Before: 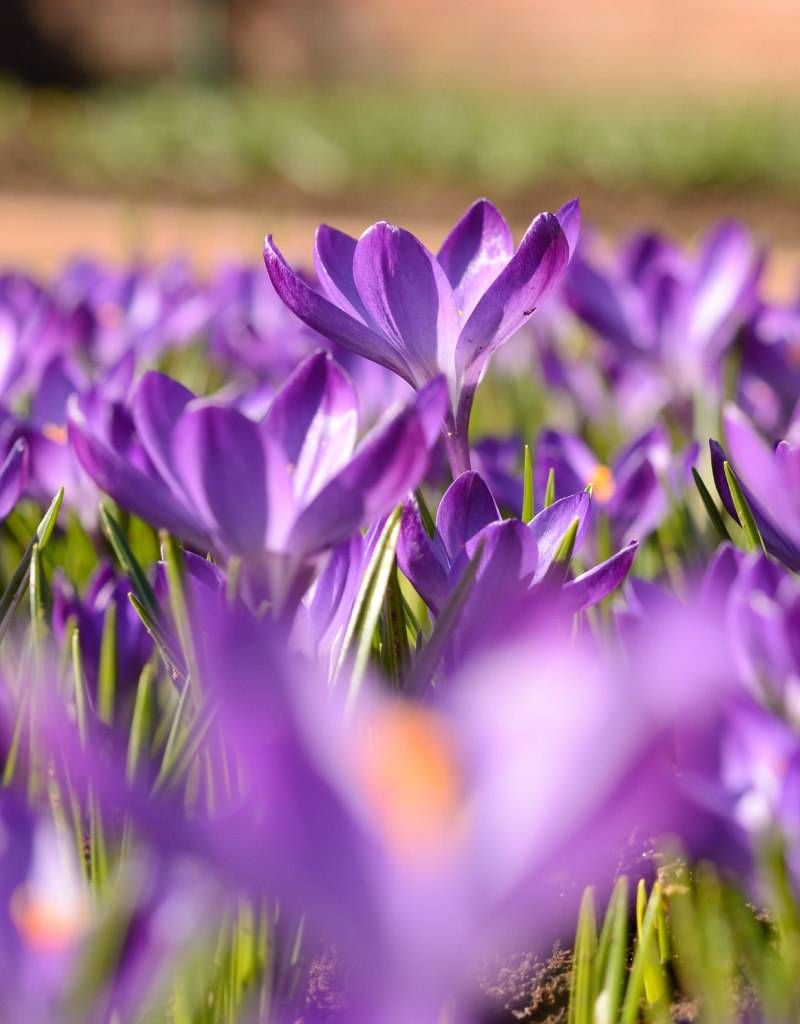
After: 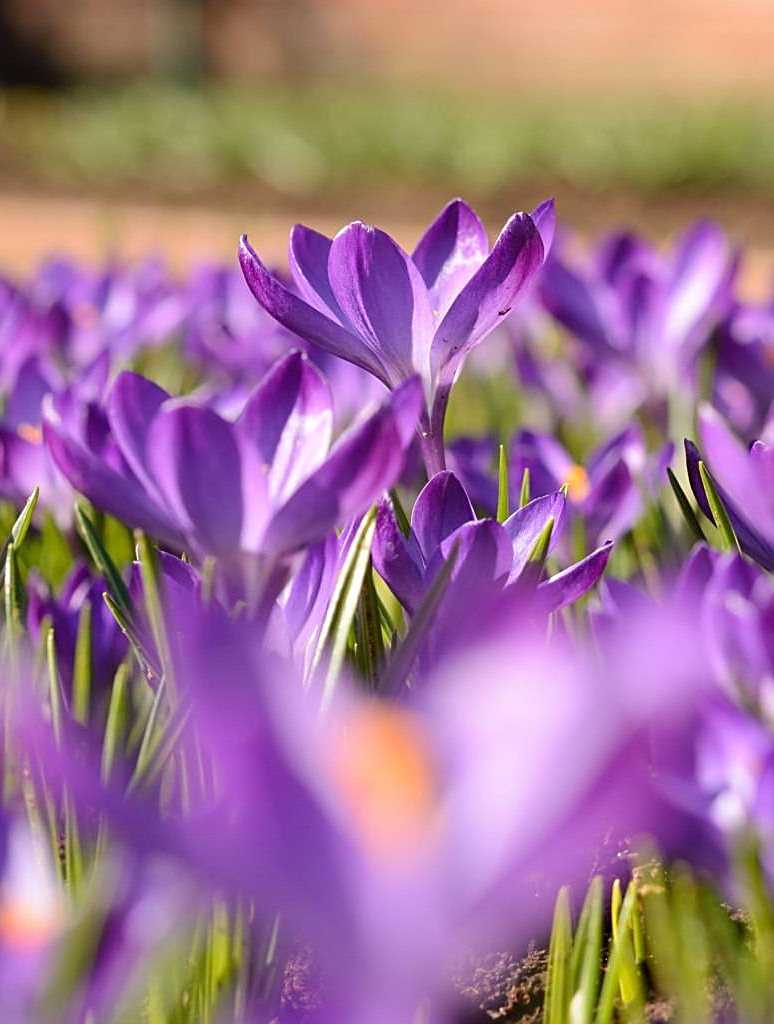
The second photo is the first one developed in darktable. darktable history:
sharpen: on, module defaults
crop and rotate: left 3.238%
